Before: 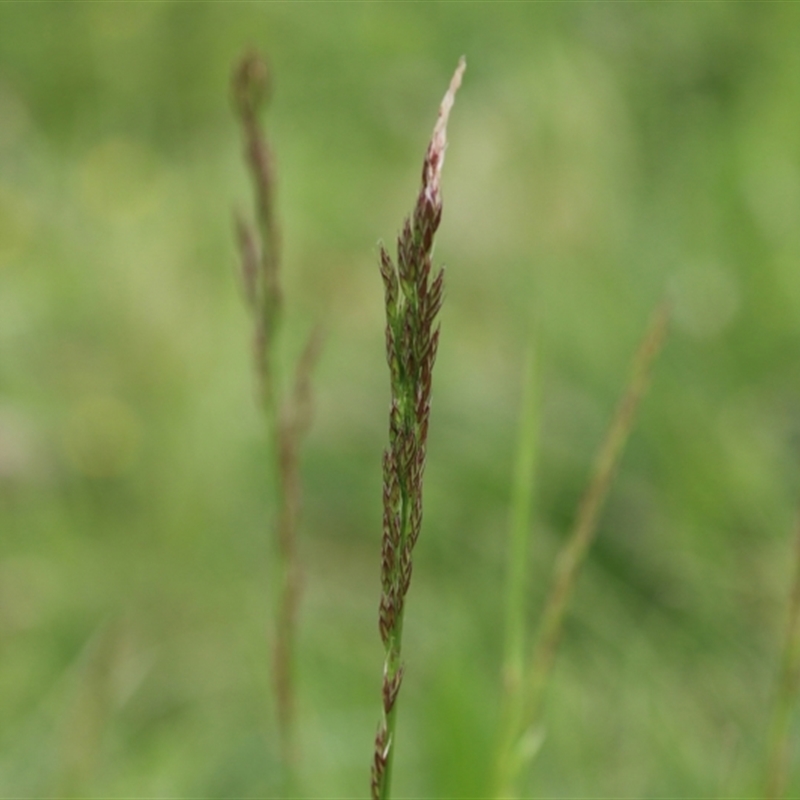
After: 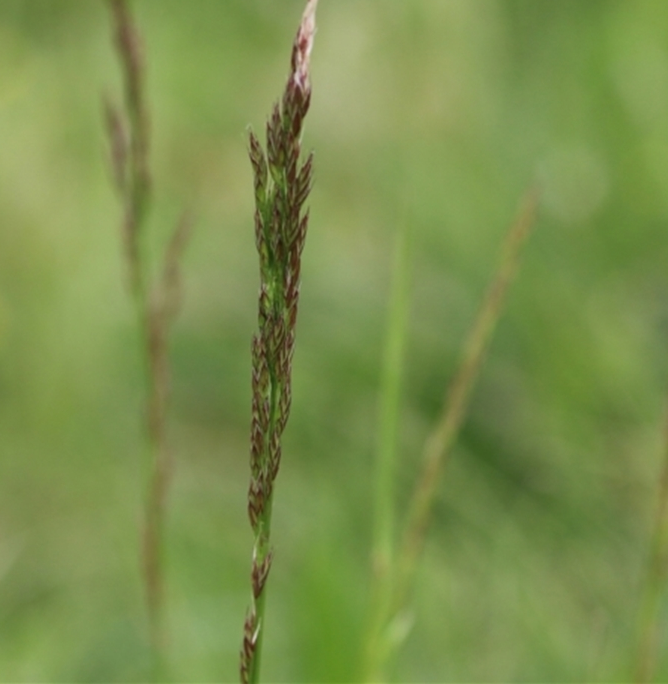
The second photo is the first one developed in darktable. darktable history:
crop: left 16.424%, top 14.397%
